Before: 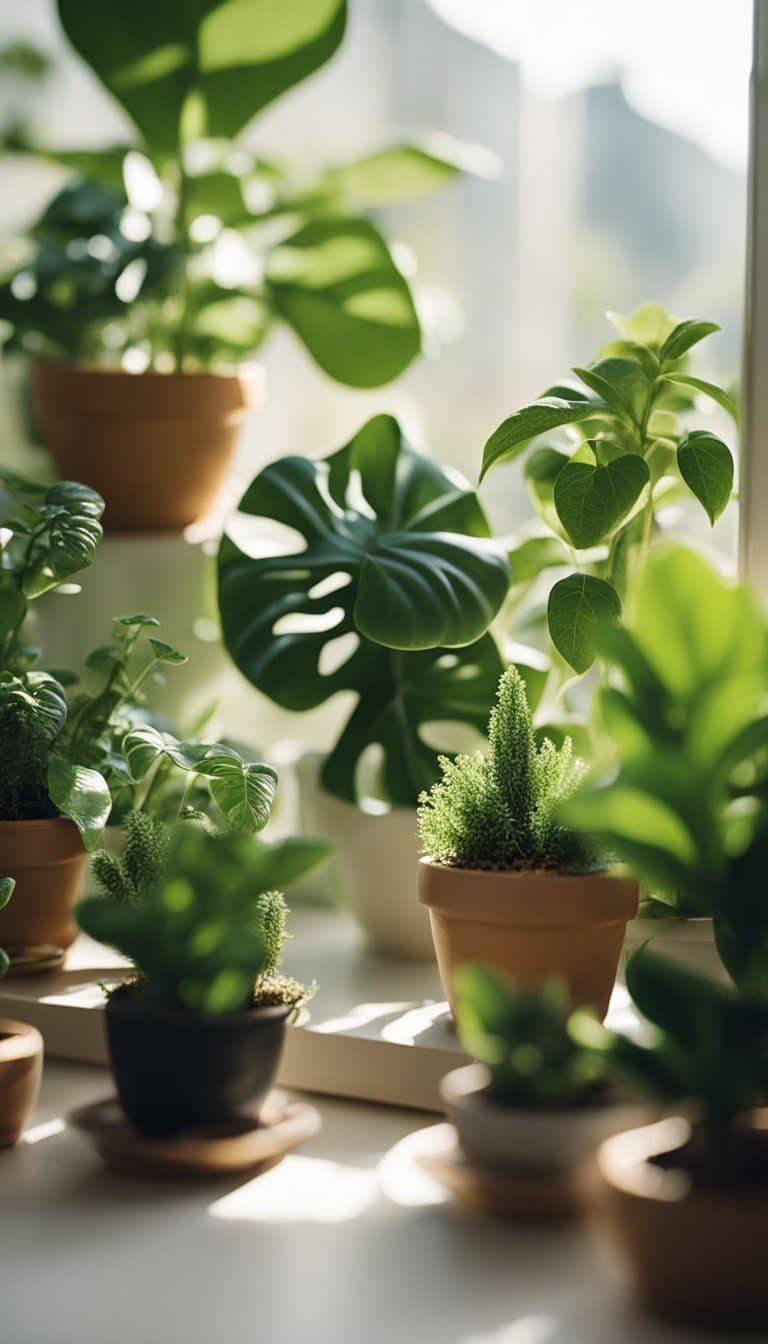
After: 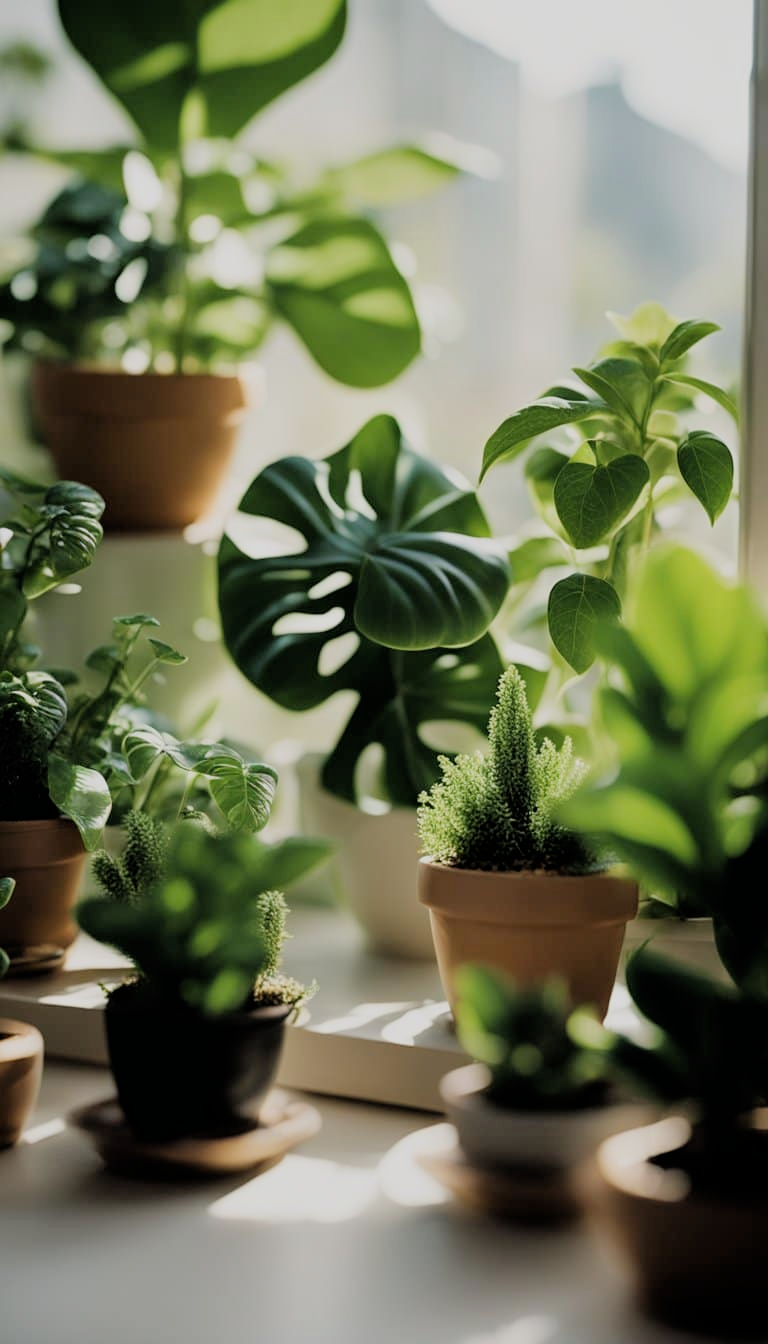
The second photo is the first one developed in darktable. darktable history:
filmic rgb: black relative exposure -4.79 EV, white relative exposure 4.04 EV, hardness 2.8
tone equalizer: on, module defaults
